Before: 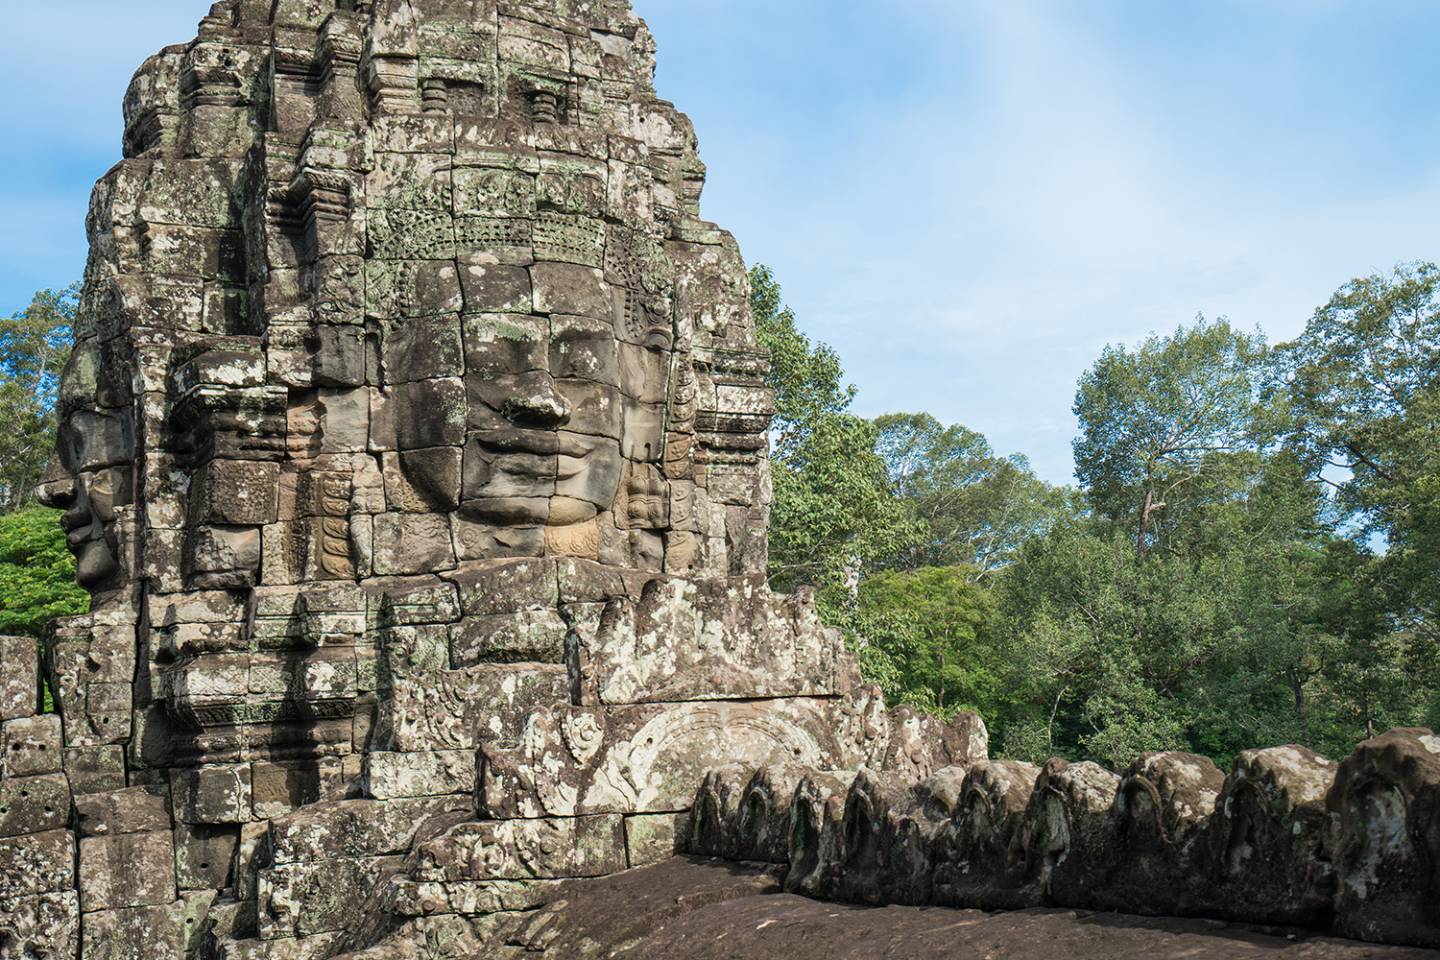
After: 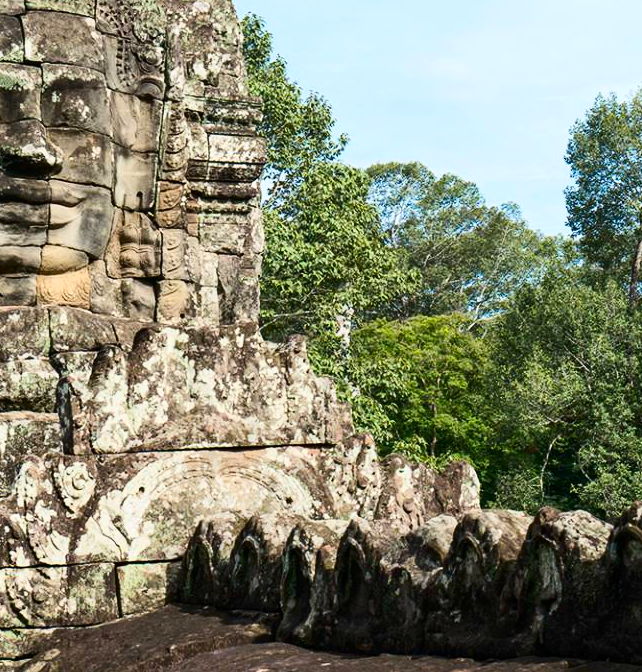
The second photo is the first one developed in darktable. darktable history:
contrast brightness saturation: contrast 0.283
color balance rgb: linear chroma grading › mid-tones 7.654%, perceptual saturation grading › global saturation 24.925%
crop: left 35.287%, top 26.23%, right 19.932%, bottom 3.357%
